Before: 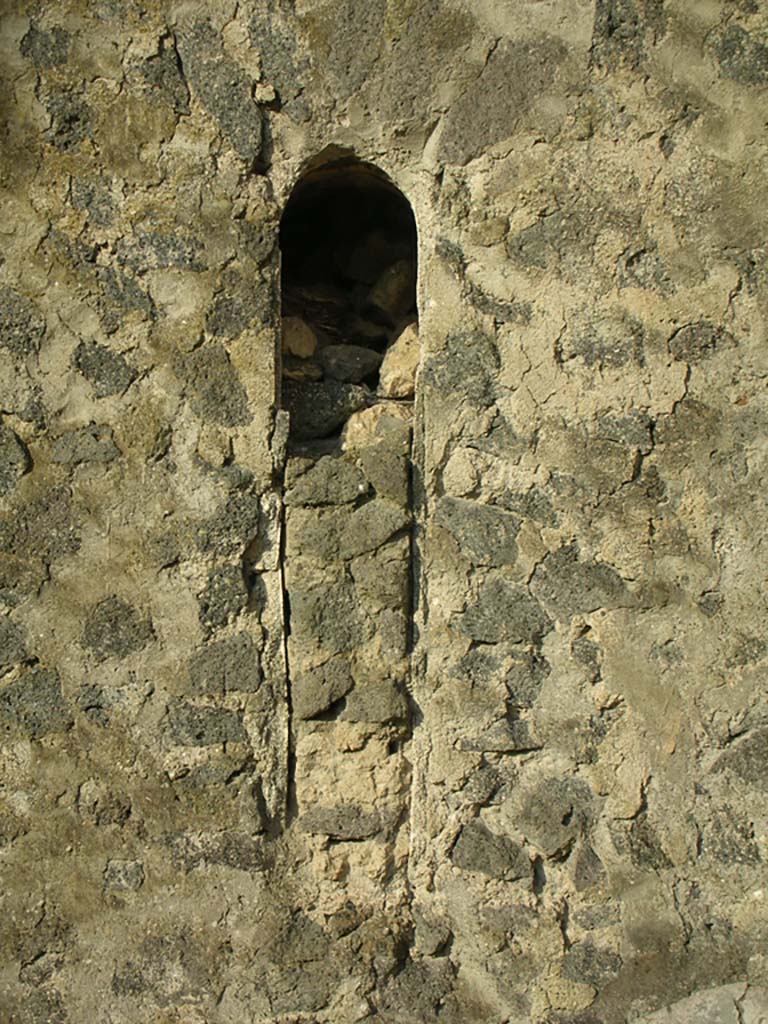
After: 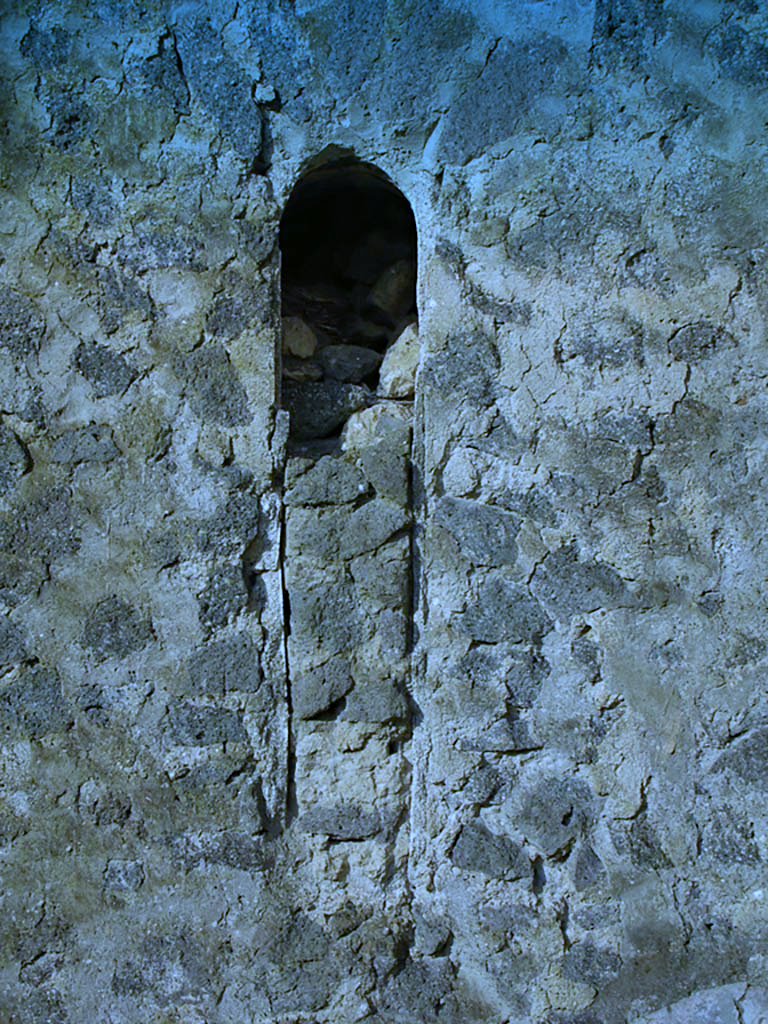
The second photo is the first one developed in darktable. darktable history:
haze removal: compatibility mode true, adaptive false
rotate and perspective: automatic cropping original format, crop left 0, crop top 0
graduated density: density 2.02 EV, hardness 44%, rotation 0.374°, offset 8.21, hue 208.8°, saturation 97%
shadows and highlights: low approximation 0.01, soften with gaussian
exposure: exposure -0.242 EV, compensate highlight preservation false
white balance: red 0.766, blue 1.537
